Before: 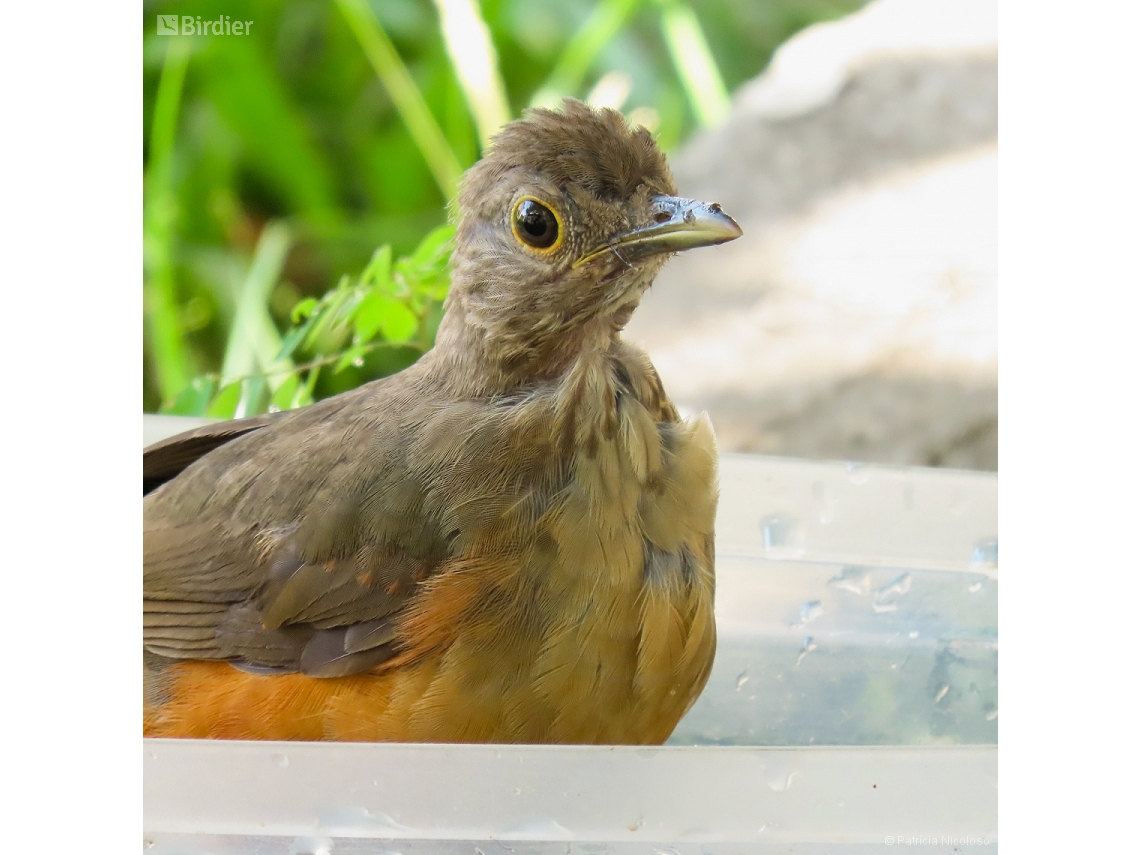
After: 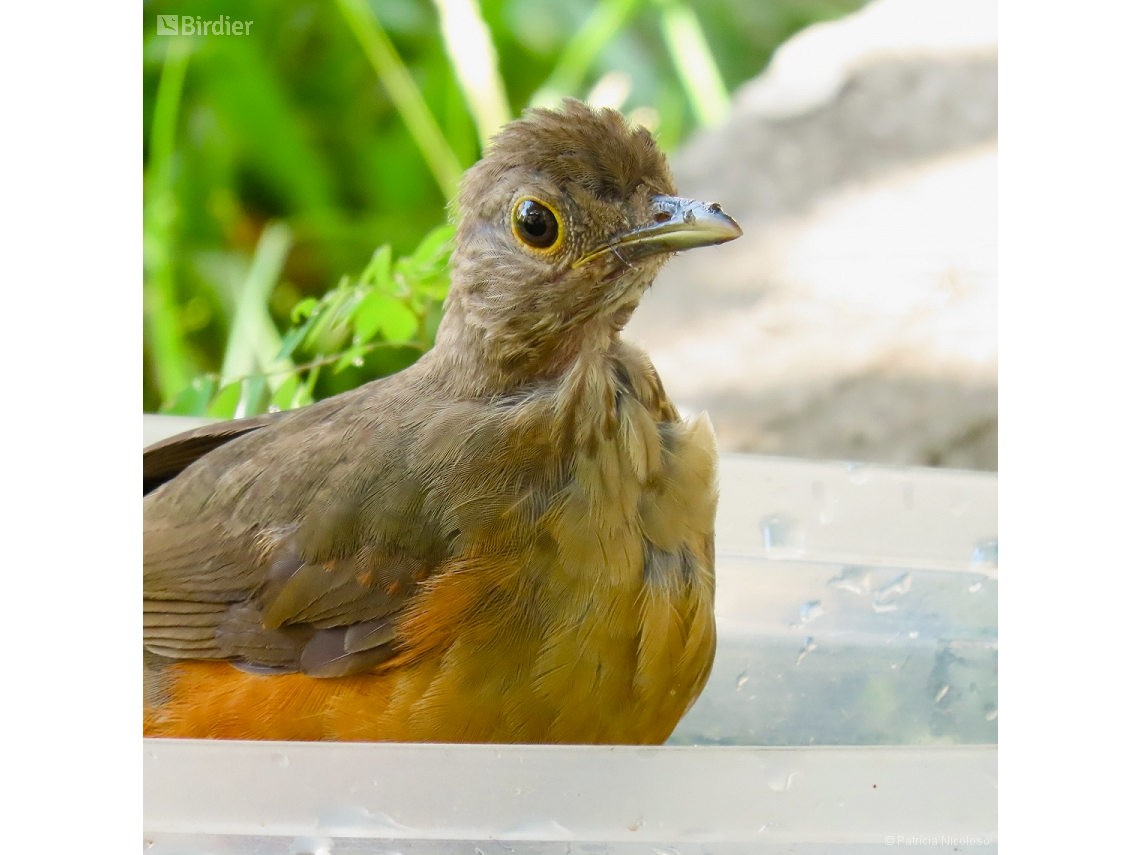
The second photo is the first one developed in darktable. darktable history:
color balance rgb: perceptual saturation grading › global saturation 20%, perceptual saturation grading › highlights -24.879%, perceptual saturation grading › shadows 24.851%
